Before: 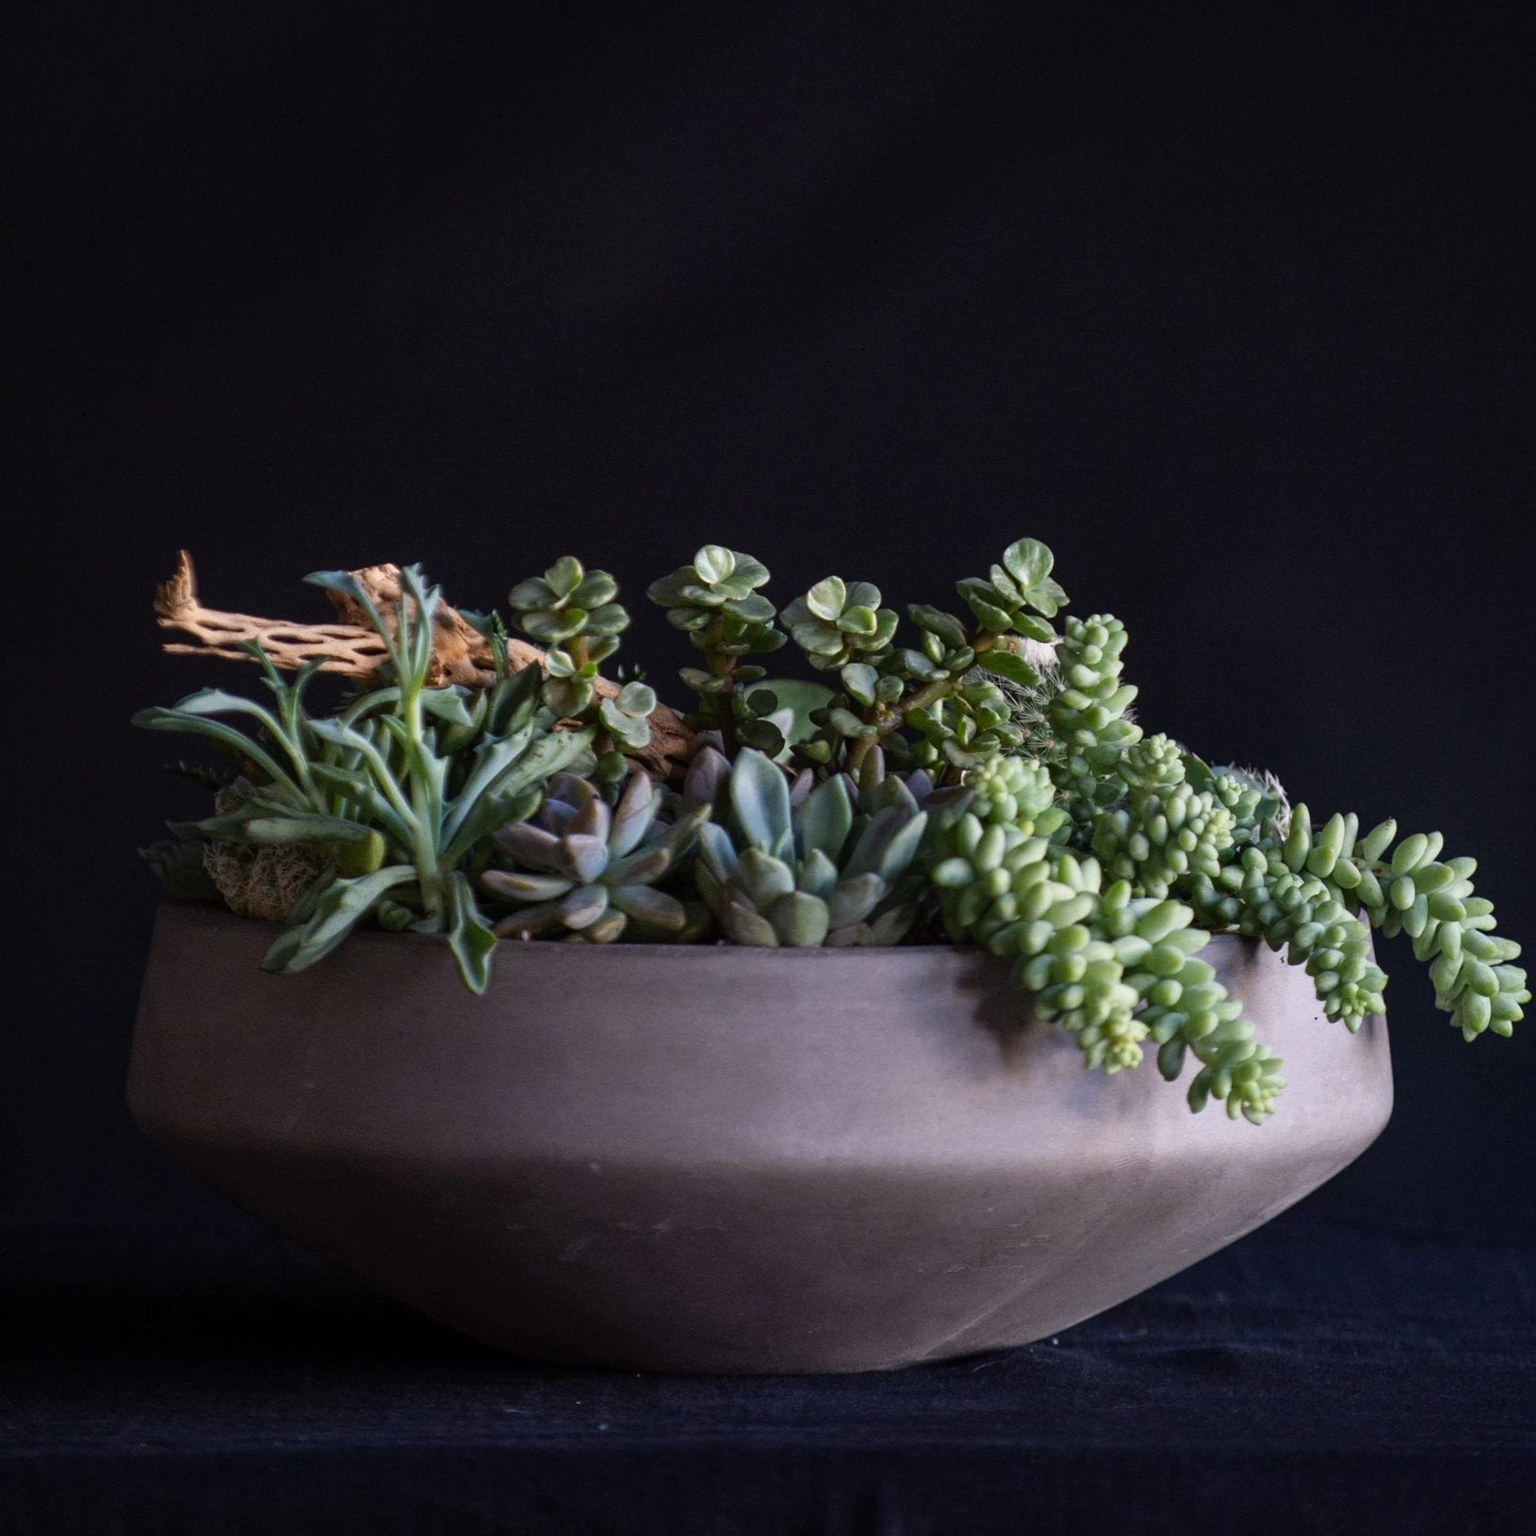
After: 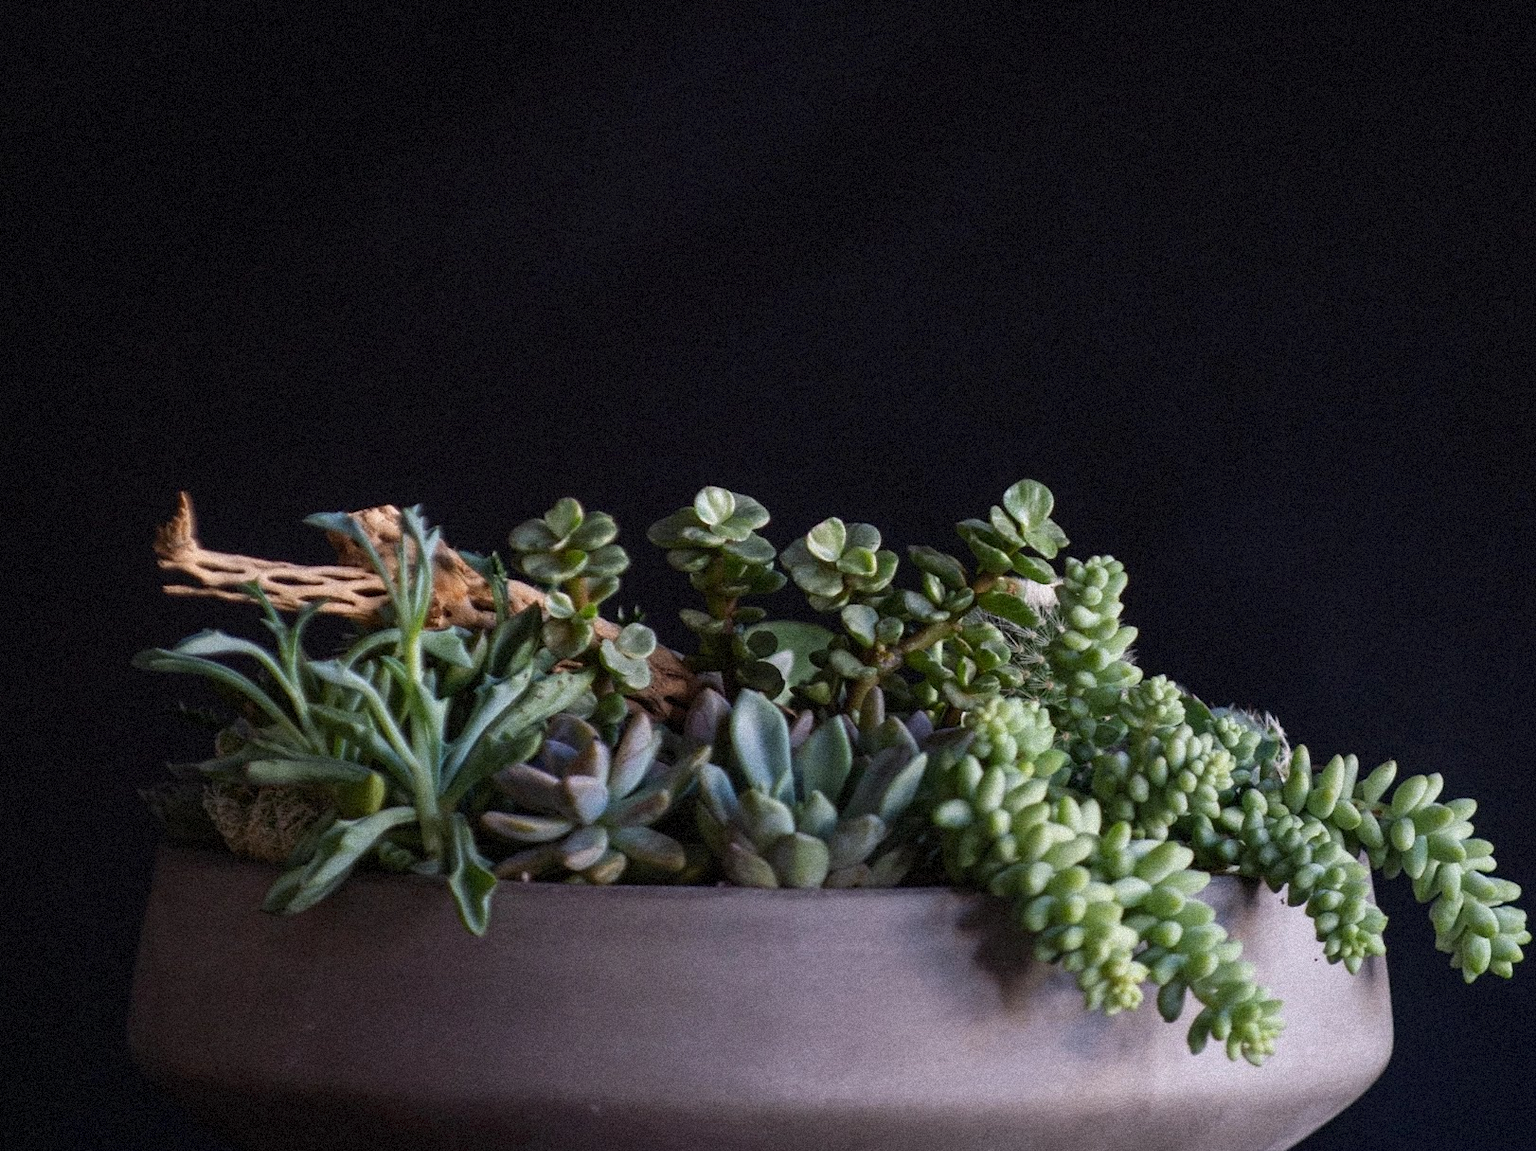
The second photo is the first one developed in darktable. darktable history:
crop: top 3.857%, bottom 21.132%
white balance: red 1, blue 1
exposure: exposure -0.064 EV, compensate highlight preservation false
grain: strength 35%, mid-tones bias 0%
